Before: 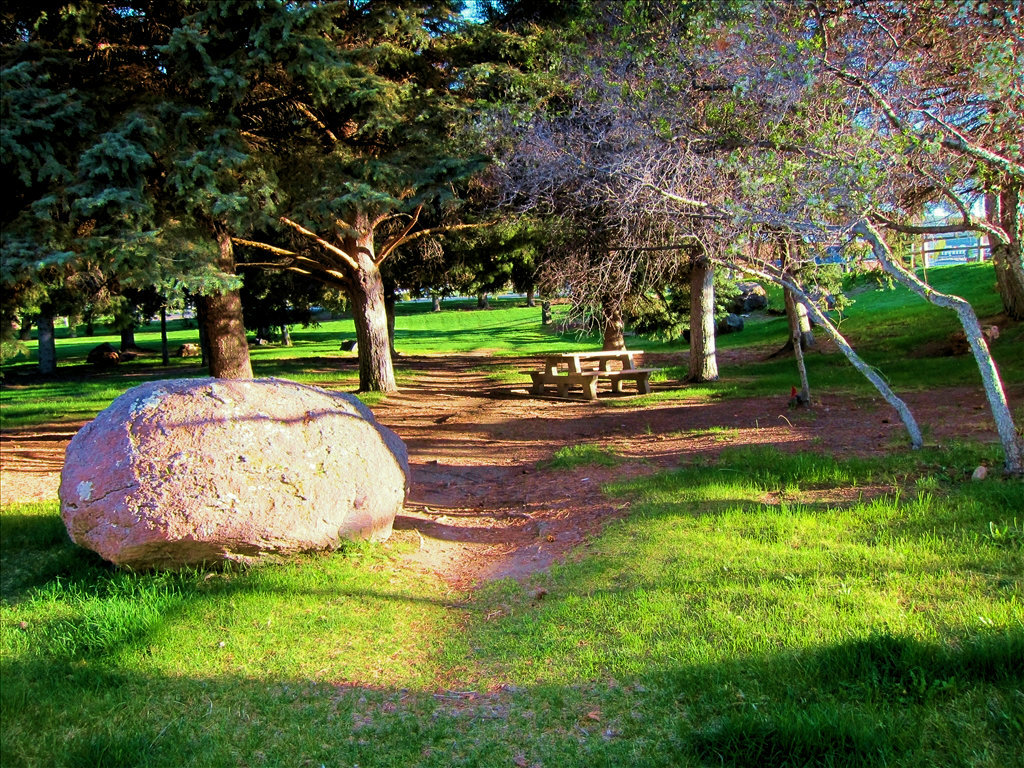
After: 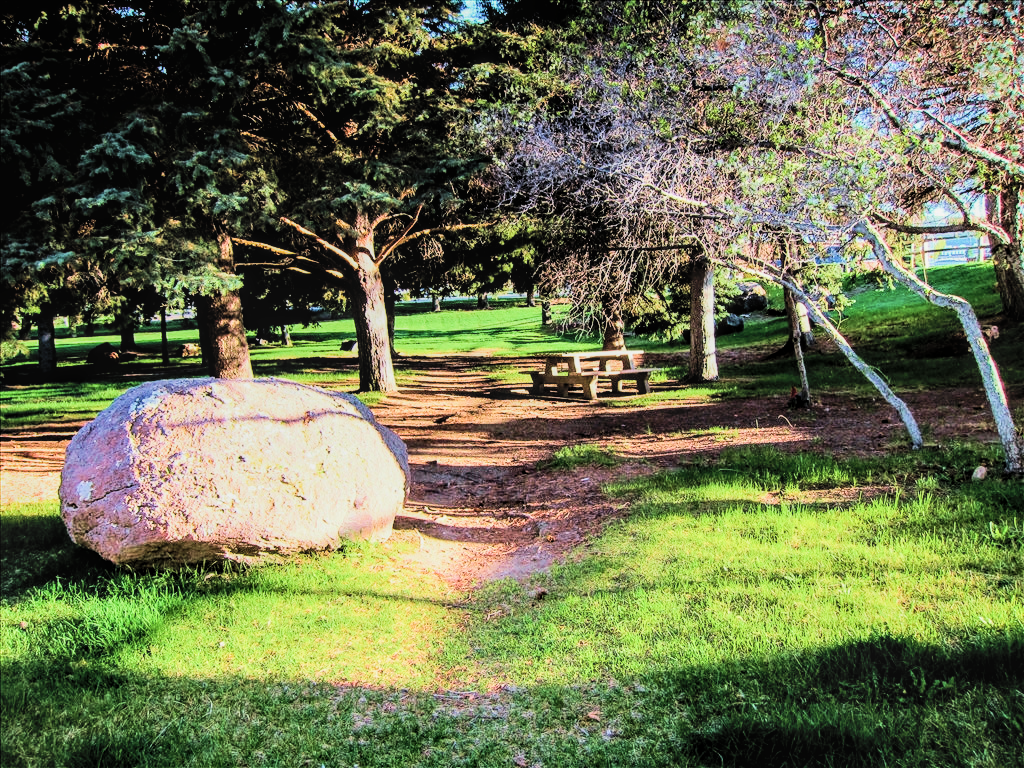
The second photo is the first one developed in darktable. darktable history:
filmic rgb: black relative exposure -6.98 EV, white relative exposure 5.63 EV, hardness 2.86
local contrast: on, module defaults
tone equalizer: -8 EV -1.08 EV, -7 EV -1.01 EV, -6 EV -0.867 EV, -5 EV -0.578 EV, -3 EV 0.578 EV, -2 EV 0.867 EV, -1 EV 1.01 EV, +0 EV 1.08 EV, edges refinement/feathering 500, mask exposure compensation -1.57 EV, preserve details no
contrast brightness saturation: contrast 0.14, brightness 0.21
